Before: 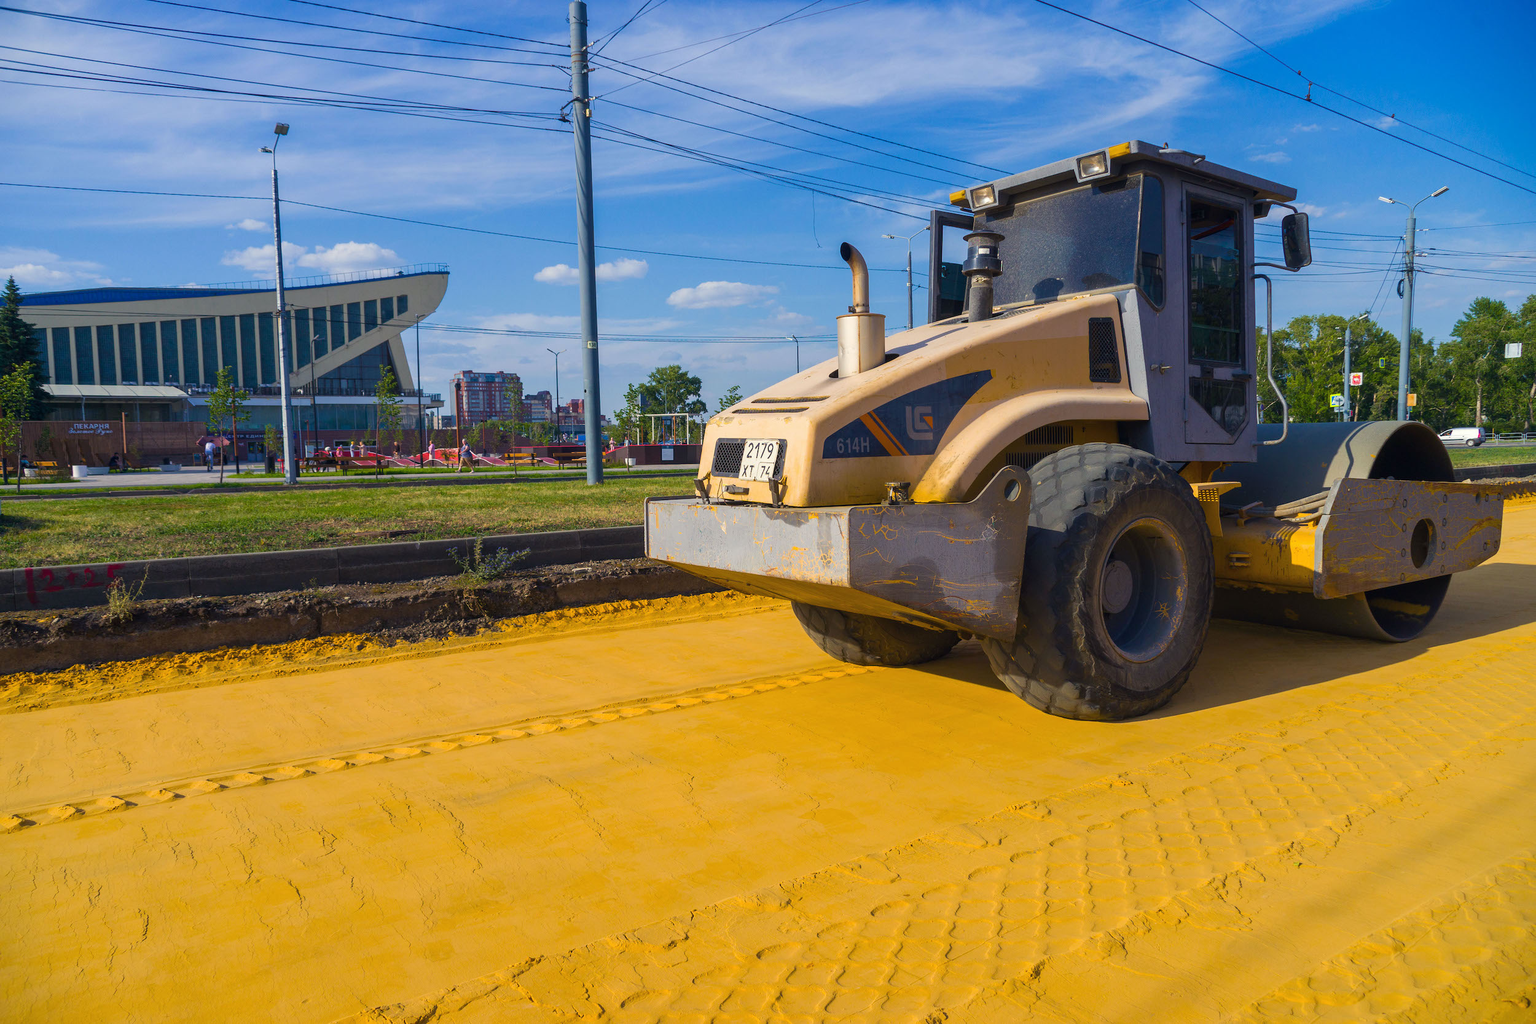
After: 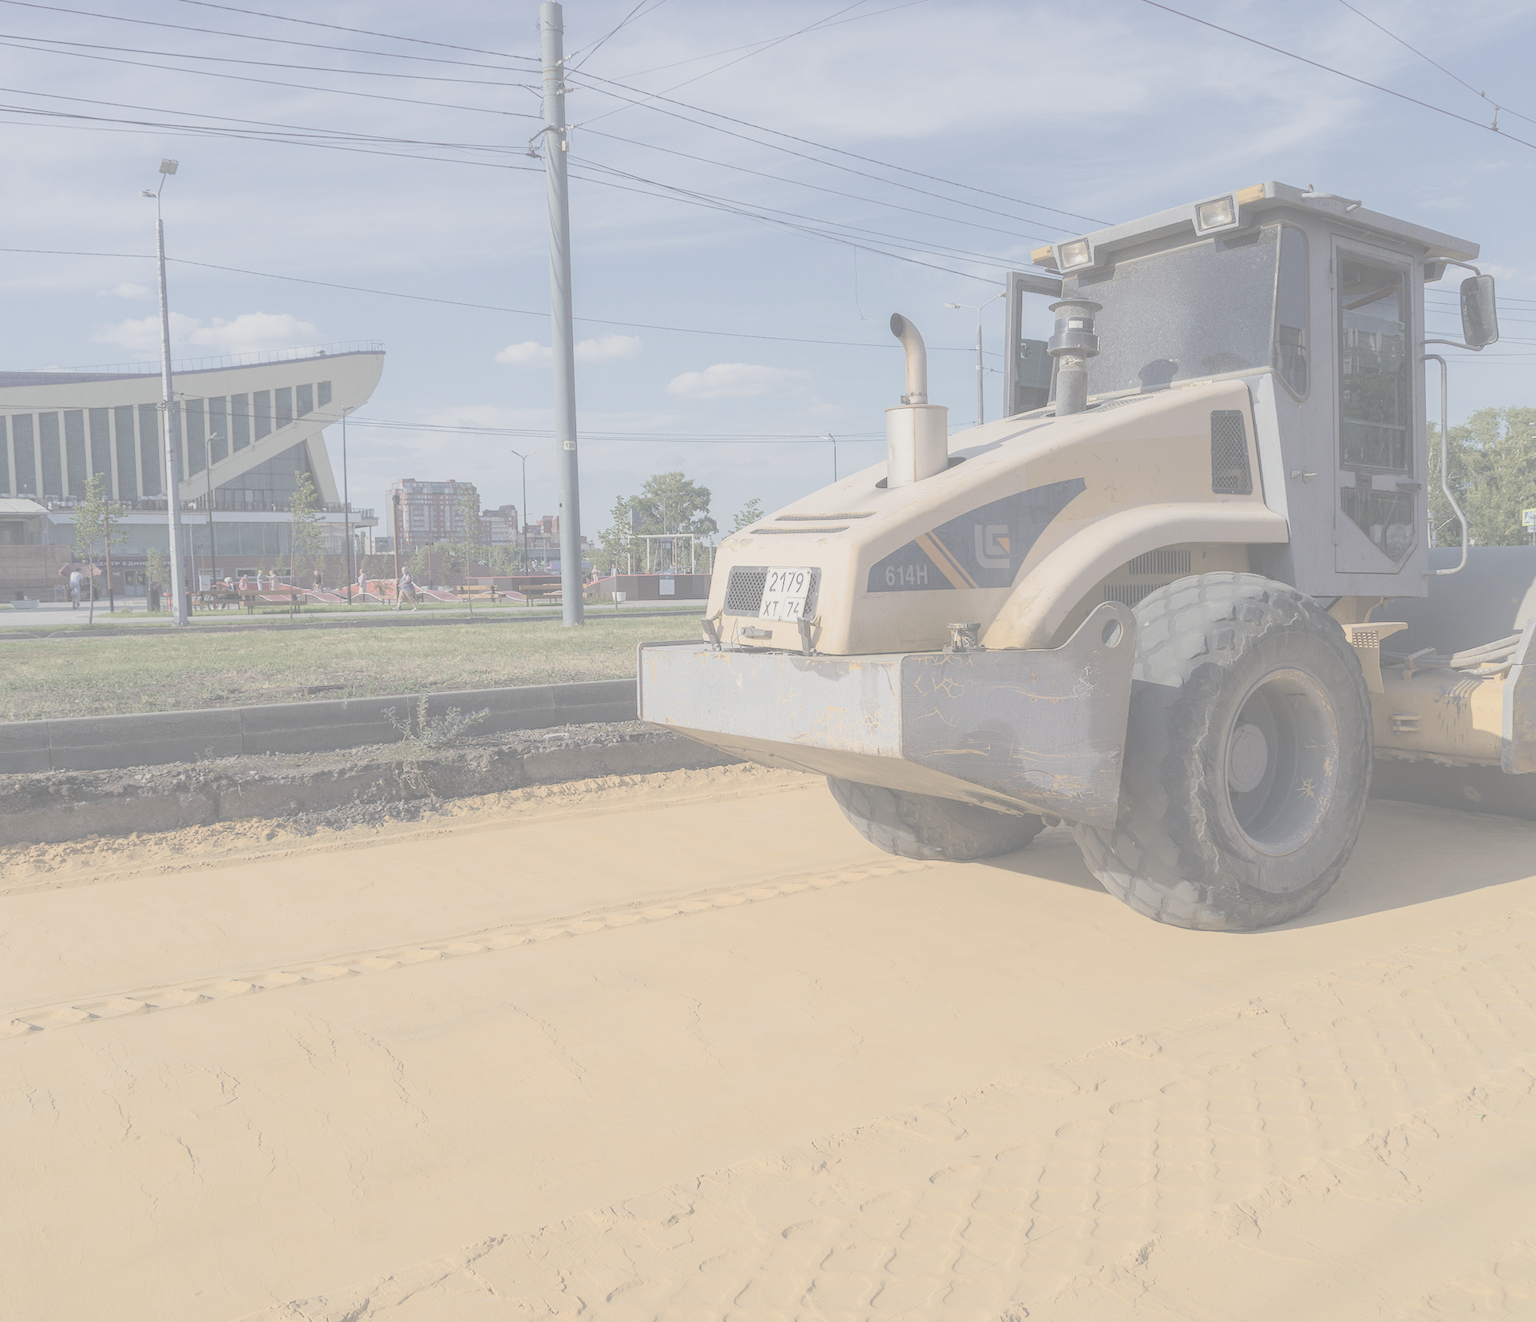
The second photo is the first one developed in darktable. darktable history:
contrast brightness saturation: contrast -0.32, brightness 0.75, saturation -0.78
crop: left 9.88%, right 12.664%
contrast equalizer: y [[0.5, 0.488, 0.462, 0.461, 0.491, 0.5], [0.5 ×6], [0.5 ×6], [0 ×6], [0 ×6]]
